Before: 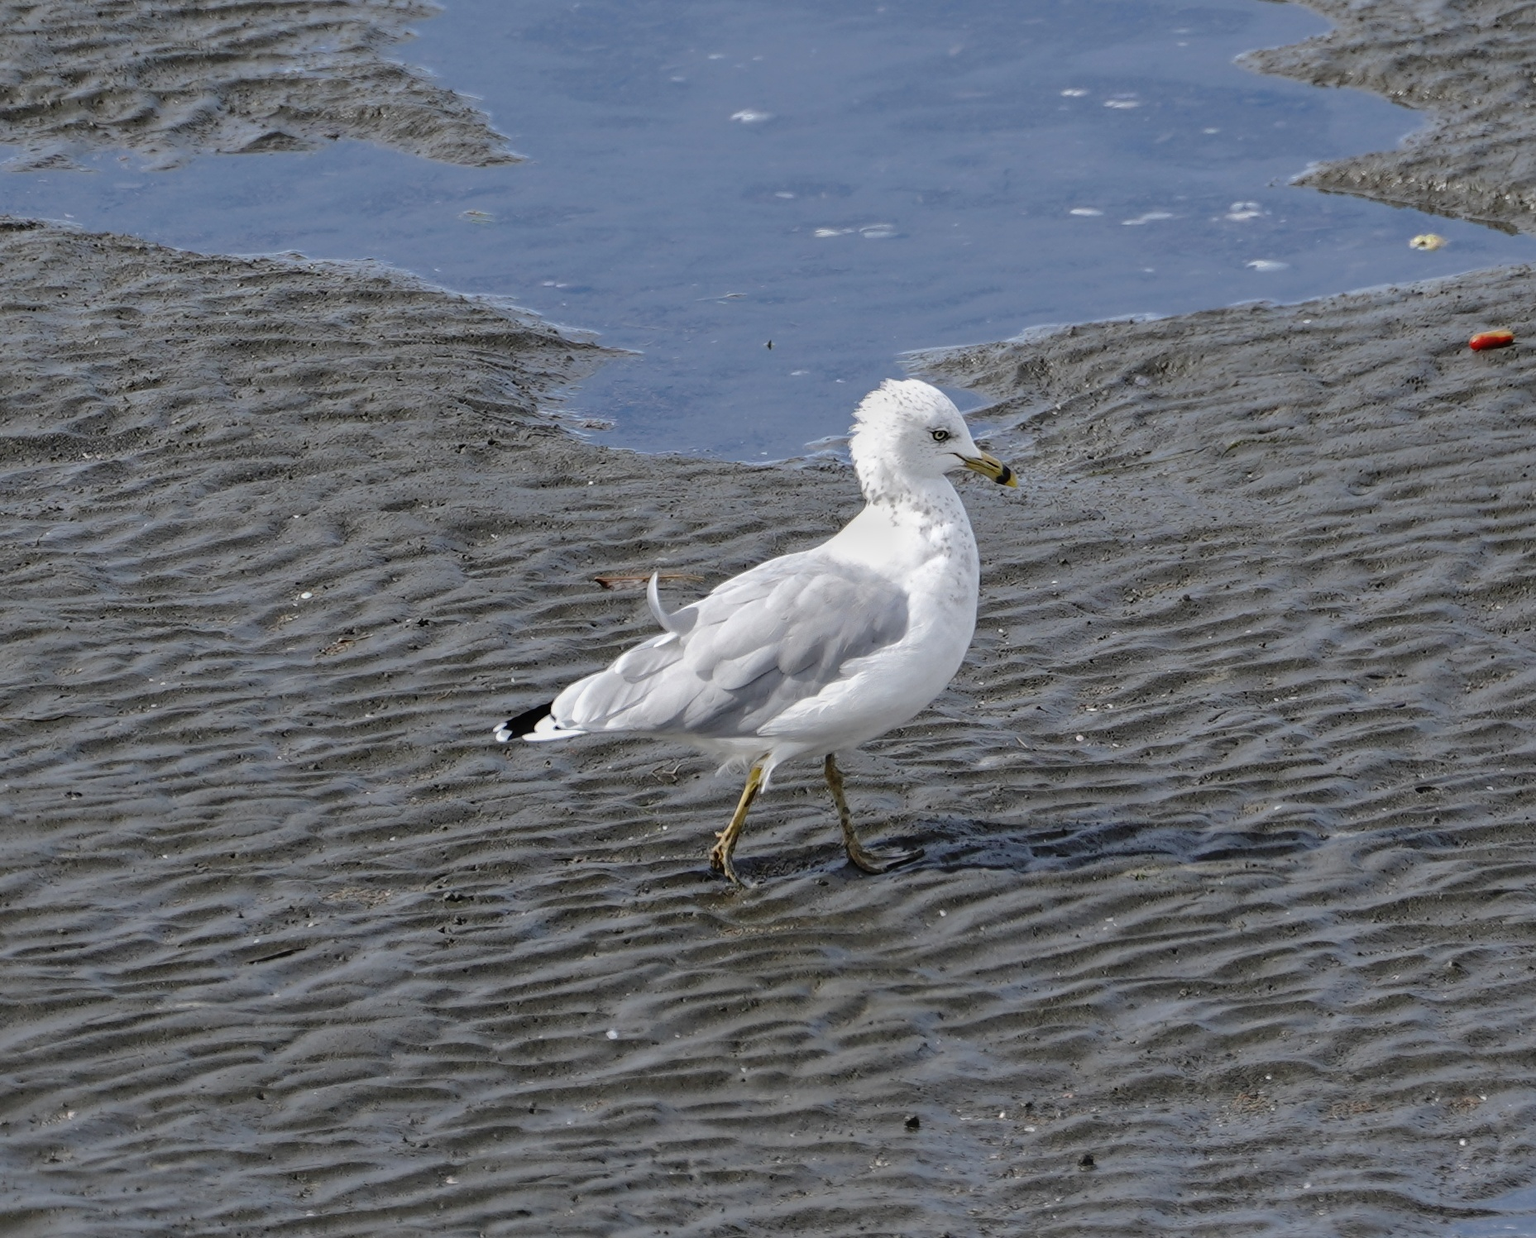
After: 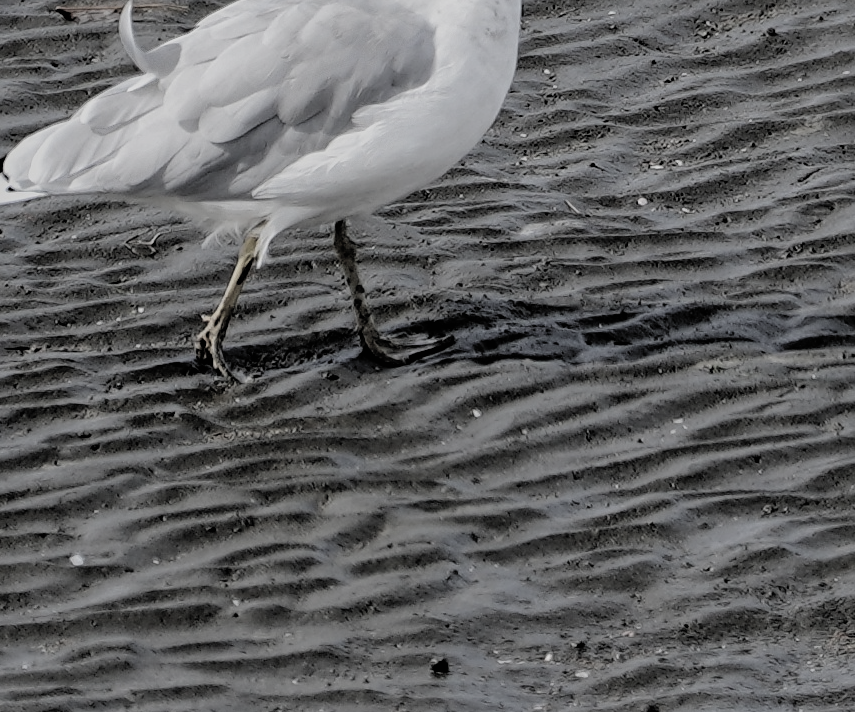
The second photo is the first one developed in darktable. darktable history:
shadows and highlights: on, module defaults
exposure: compensate highlight preservation false
filmic rgb: black relative exposure -5.03 EV, white relative exposure 3.95 EV, threshold 2.94 EV, hardness 2.88, contrast 1.298, highlights saturation mix -29.59%, color science v4 (2020), enable highlight reconstruction true
crop: left 35.723%, top 46.225%, right 18.195%, bottom 6.199%
levels: levels [0, 0.498, 0.996]
sharpen: amount 0.201
